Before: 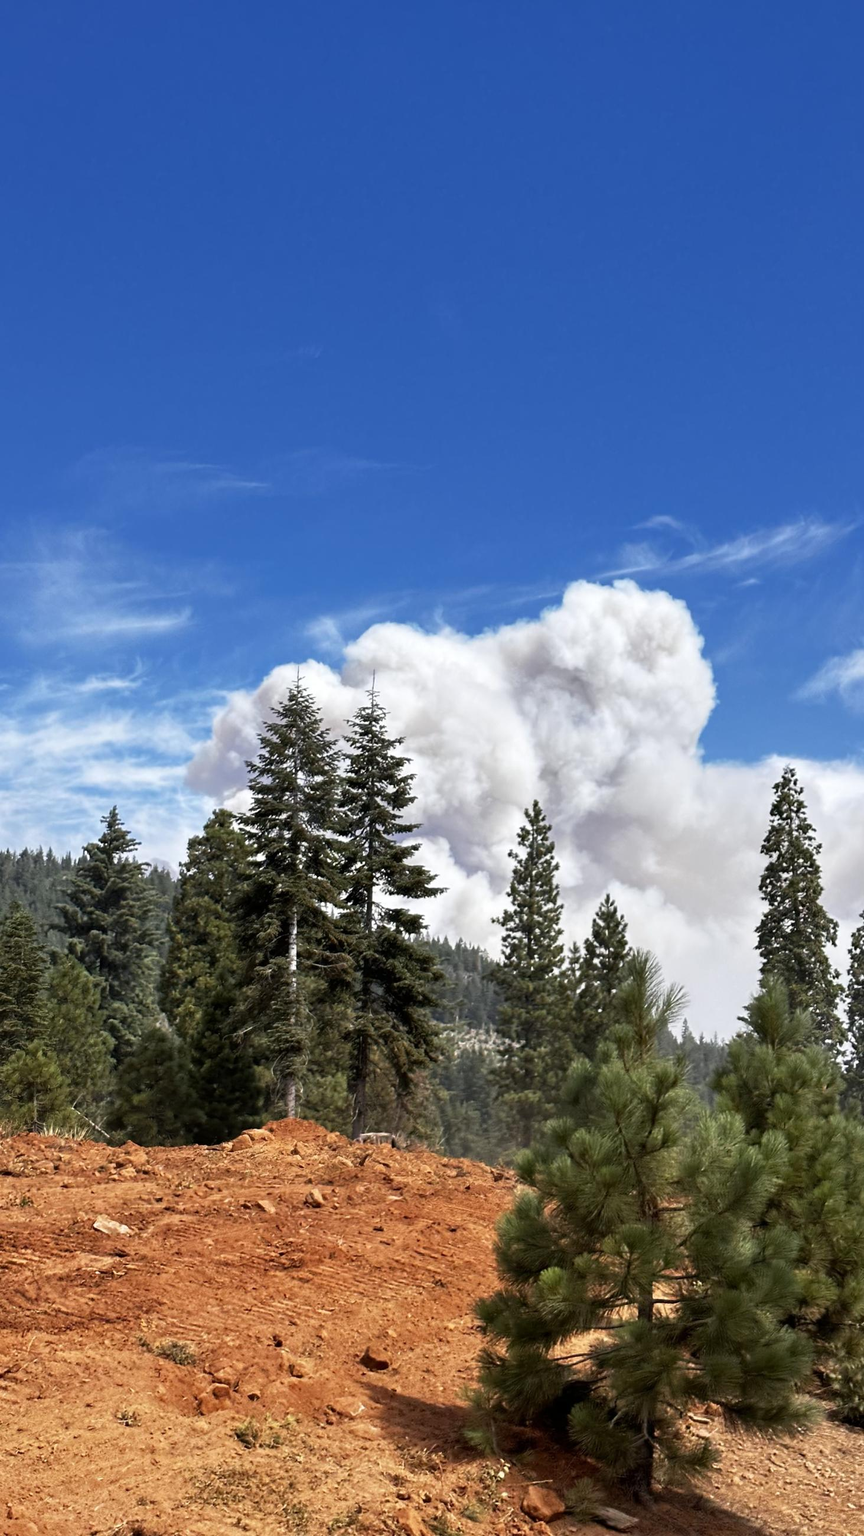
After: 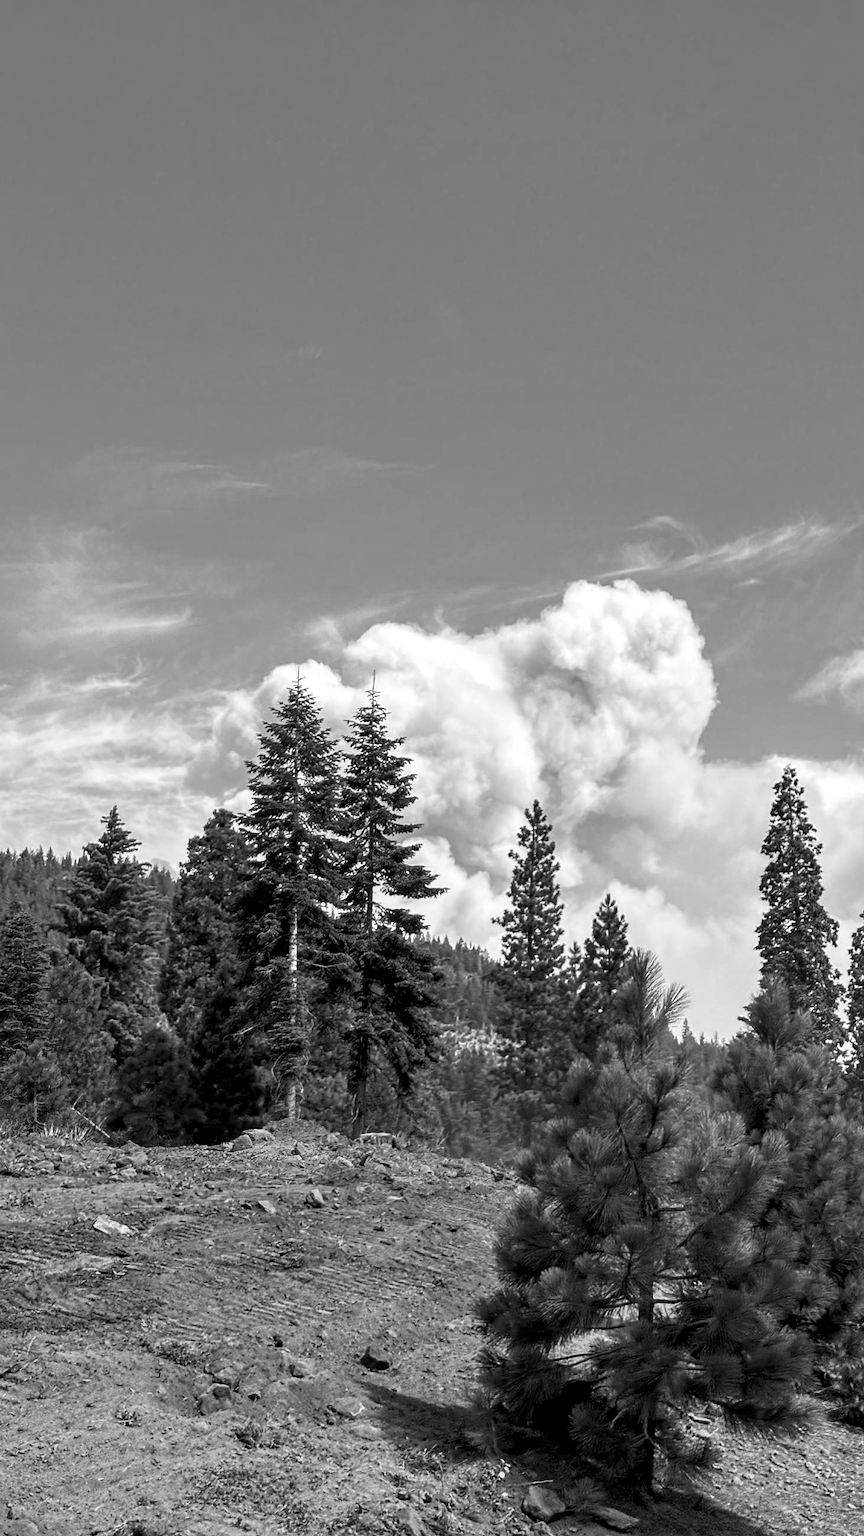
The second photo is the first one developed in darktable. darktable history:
local contrast: detail 130%
sharpen: radius 1.002
color calibration: output gray [0.23, 0.37, 0.4, 0], illuminant as shot in camera, x 0.358, y 0.373, temperature 4628.91 K
